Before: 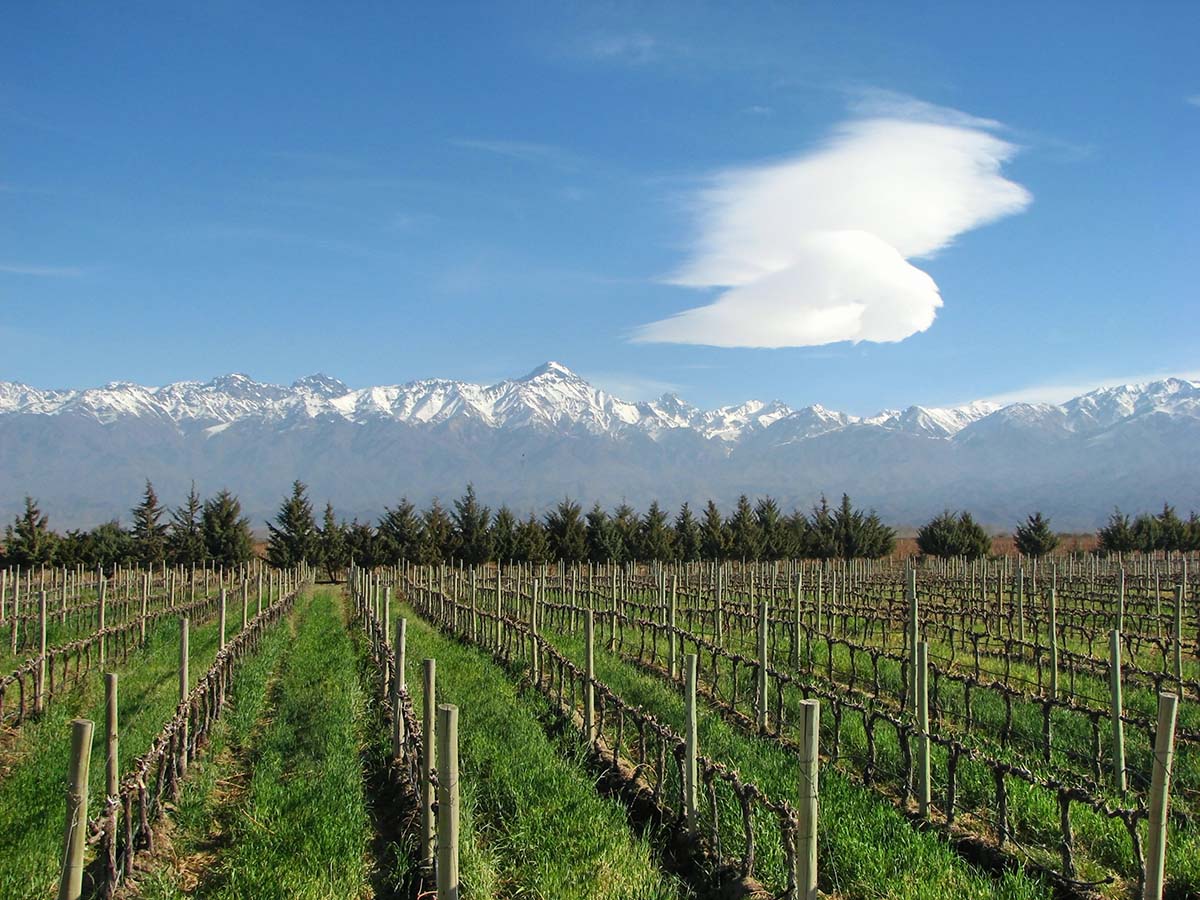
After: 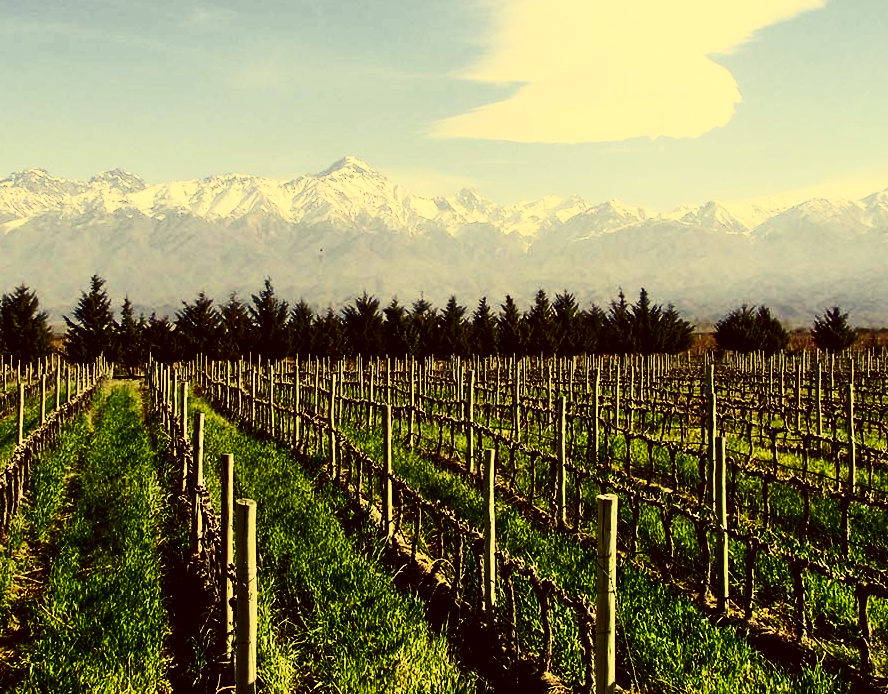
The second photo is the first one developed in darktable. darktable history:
crop: left 16.871%, top 22.857%, right 9.116%
contrast brightness saturation: contrast 0.5, saturation -0.1
filmic rgb: black relative exposure -16 EV, white relative exposure 5.31 EV, hardness 5.9, contrast 1.25, preserve chrominance no, color science v5 (2021)
color correction: highlights a* -0.482, highlights b* 40, shadows a* 9.8, shadows b* -0.161
